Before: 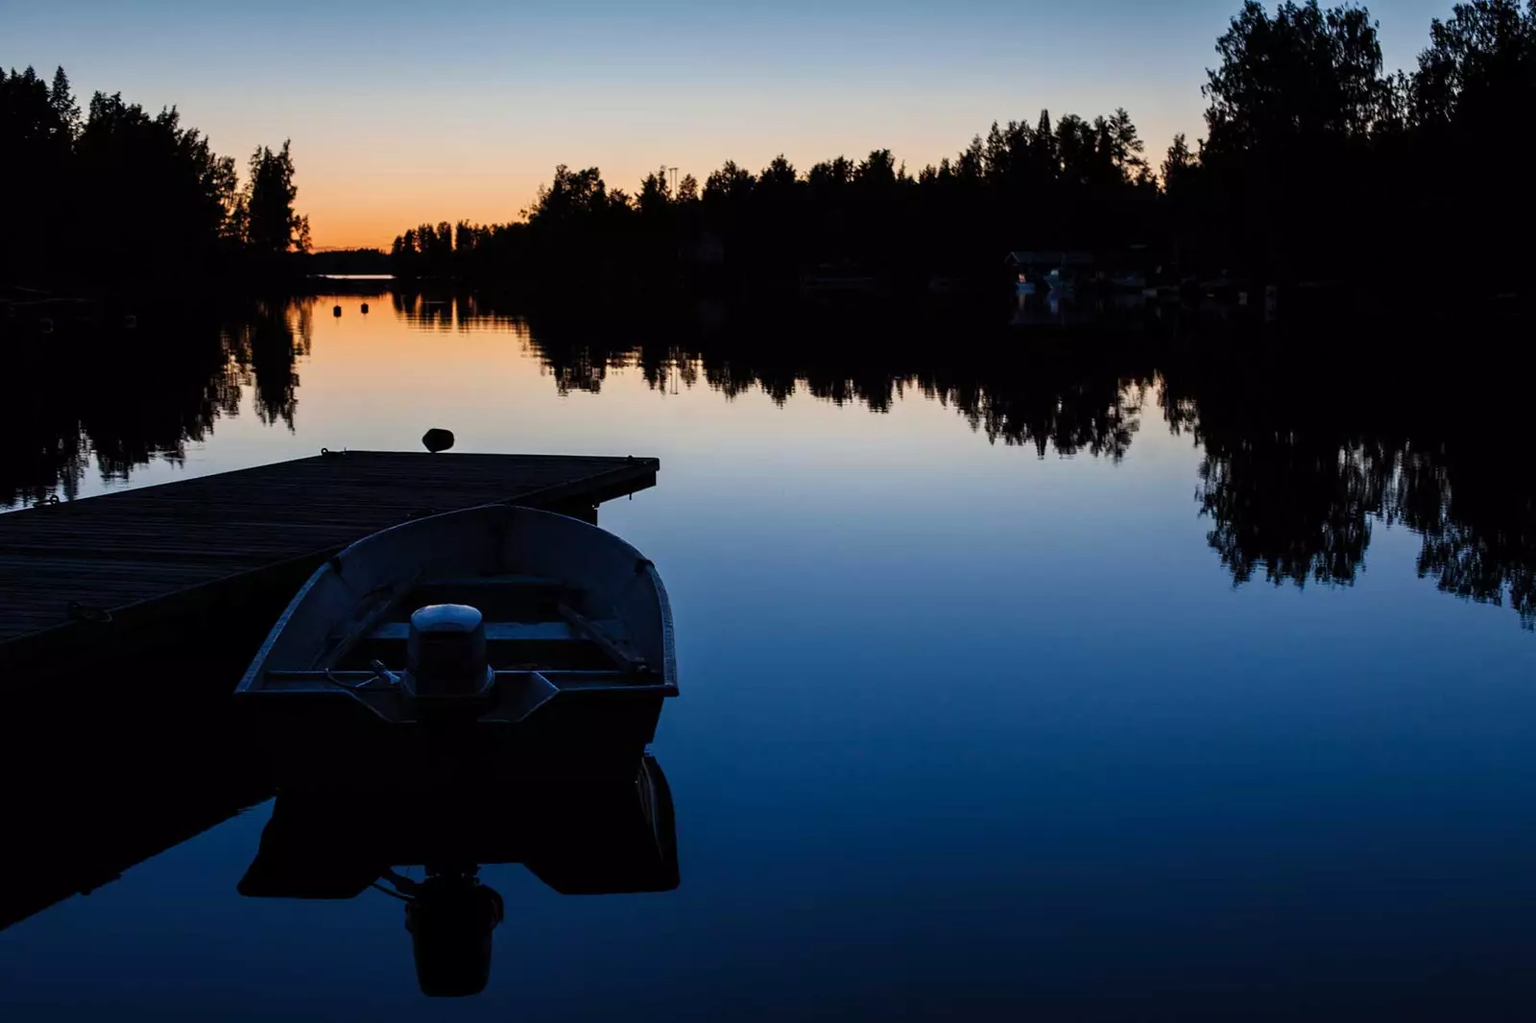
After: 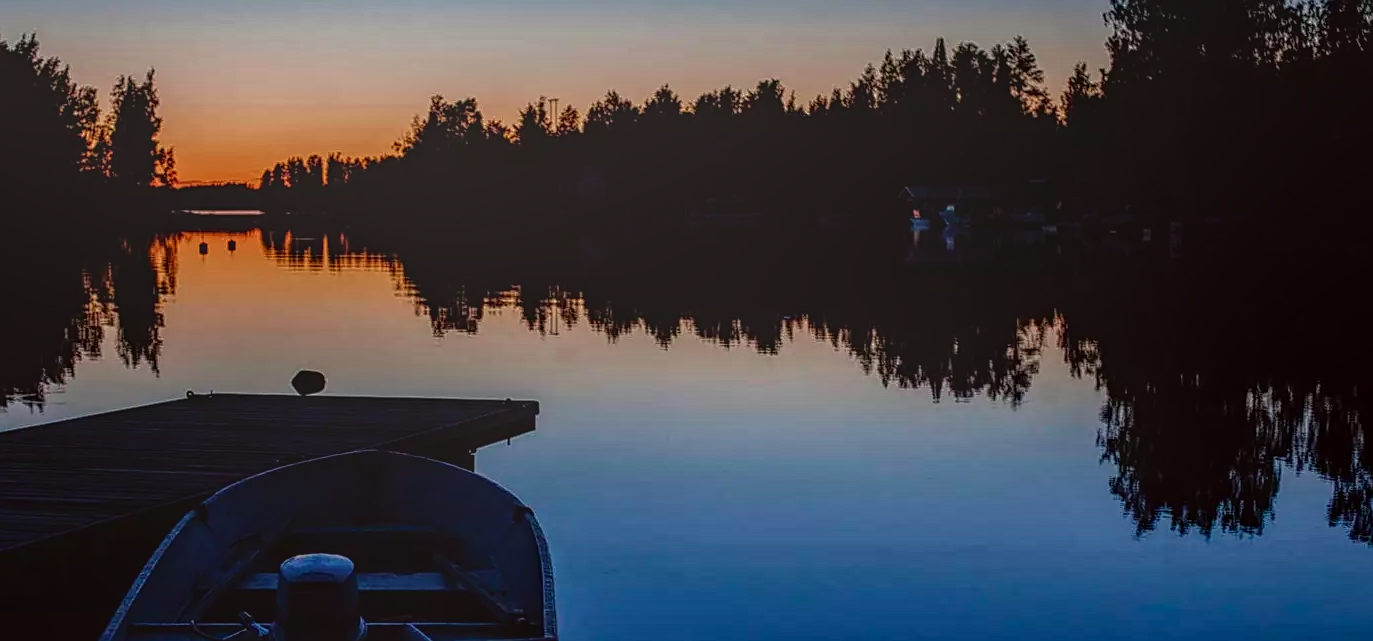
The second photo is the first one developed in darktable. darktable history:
shadows and highlights: radius 94.49, shadows -15.19, white point adjustment 0.234, highlights 31.18, compress 48.54%, soften with gaussian
crop and rotate: left 9.306%, top 7.213%, right 4.838%, bottom 32.618%
tone curve: curves: ch0 [(0, 0.013) (0.175, 0.11) (0.337, 0.304) (0.498, 0.485) (0.78, 0.742) (0.993, 0.954)]; ch1 [(0, 0) (0.294, 0.184) (0.359, 0.34) (0.362, 0.35) (0.43, 0.41) (0.469, 0.463) (0.495, 0.502) (0.54, 0.563) (0.612, 0.641) (1, 1)]; ch2 [(0, 0) (0.44, 0.437) (0.495, 0.502) (0.524, 0.534) (0.557, 0.56) (0.634, 0.654) (0.728, 0.722) (1, 1)], color space Lab, independent channels, preserve colors none
sharpen: on, module defaults
local contrast: highlights 20%, shadows 31%, detail 200%, midtone range 0.2
